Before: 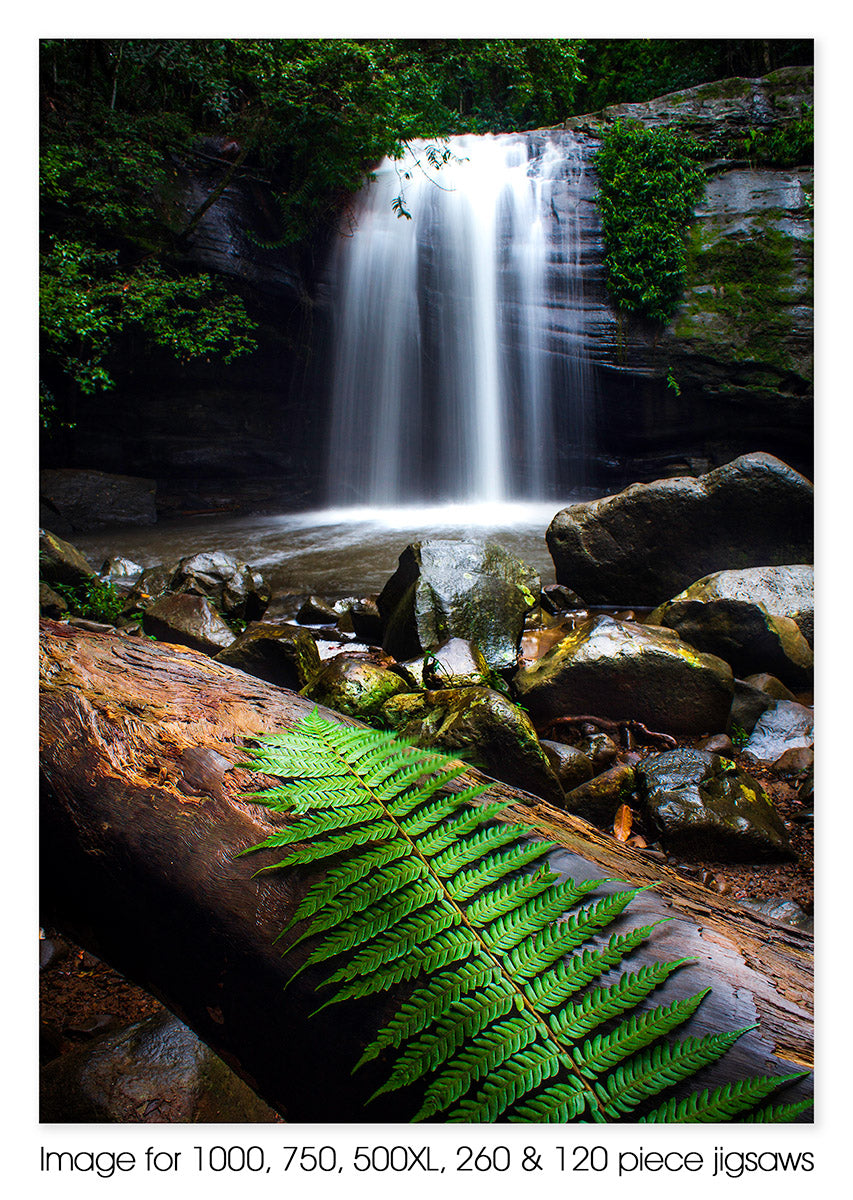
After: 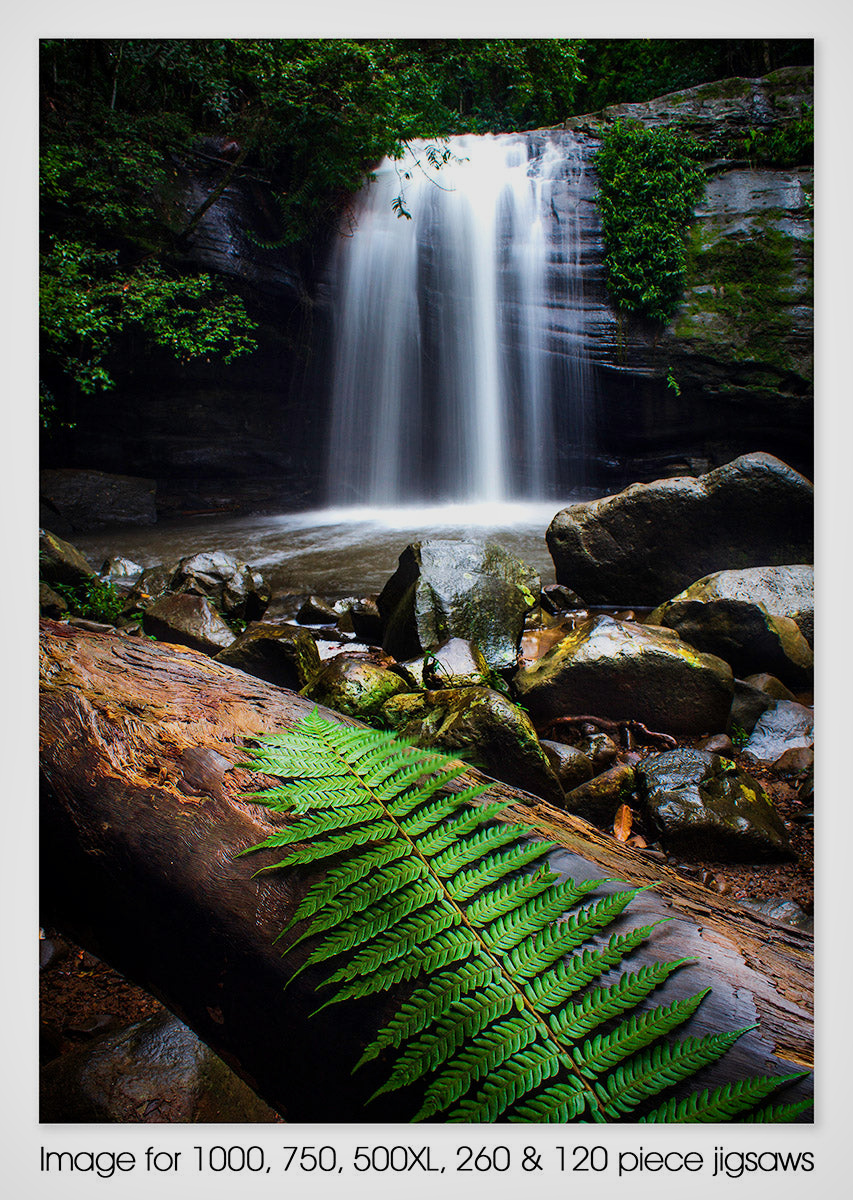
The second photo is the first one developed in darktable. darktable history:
shadows and highlights: soften with gaussian
exposure: exposure -0.36 EV, compensate highlight preservation false
